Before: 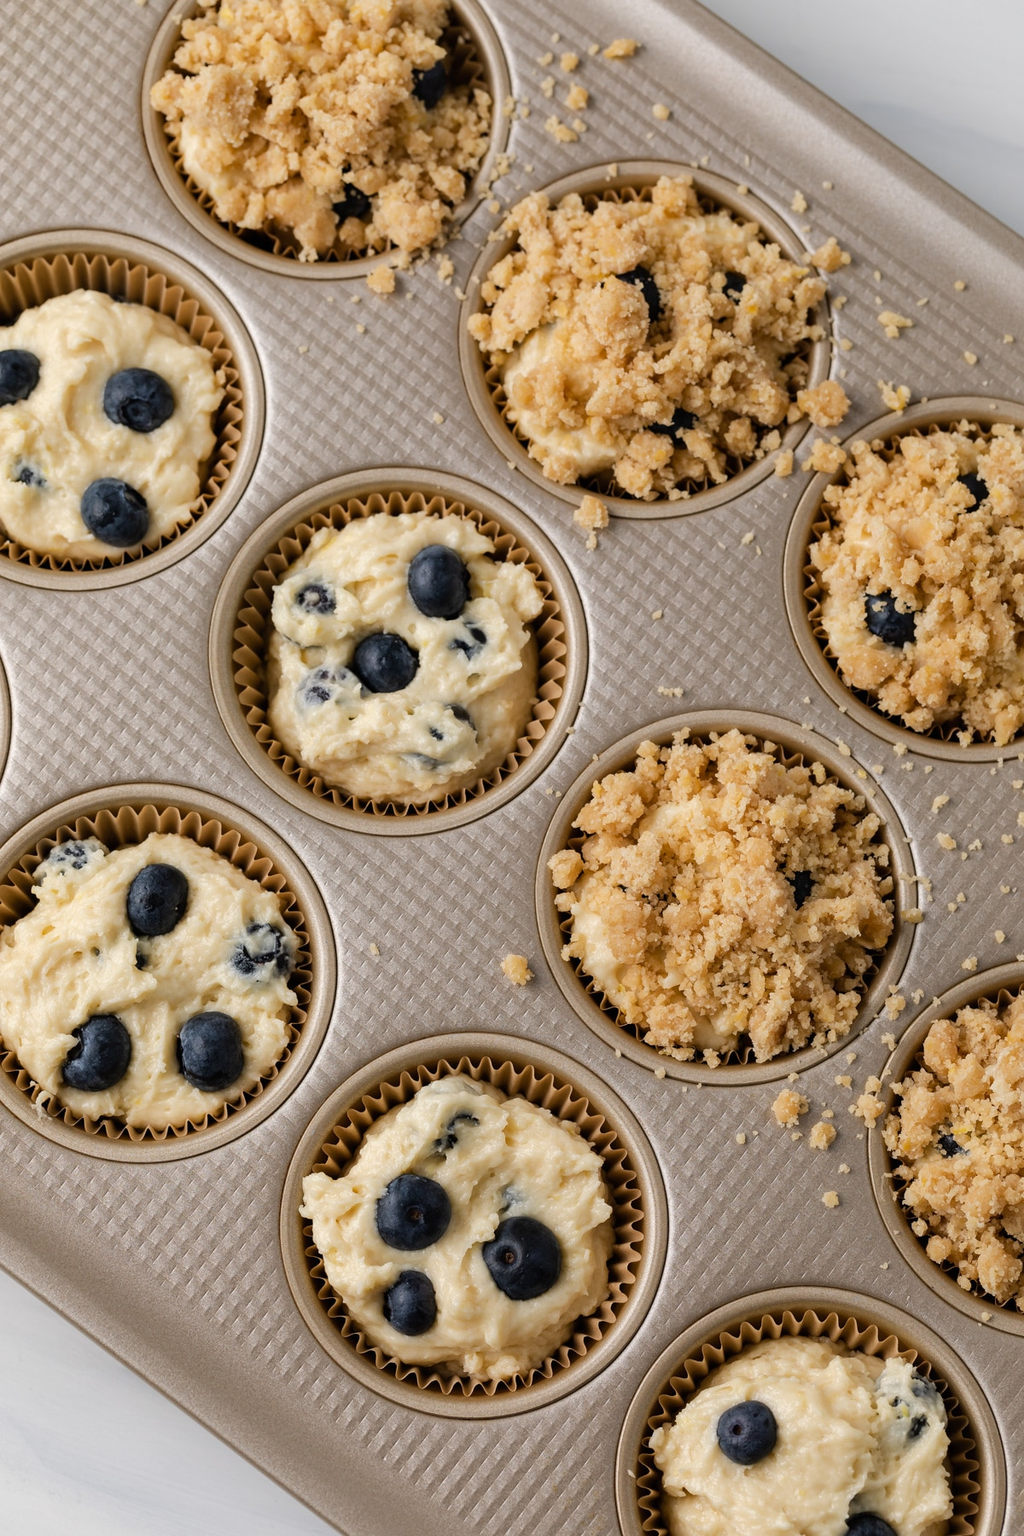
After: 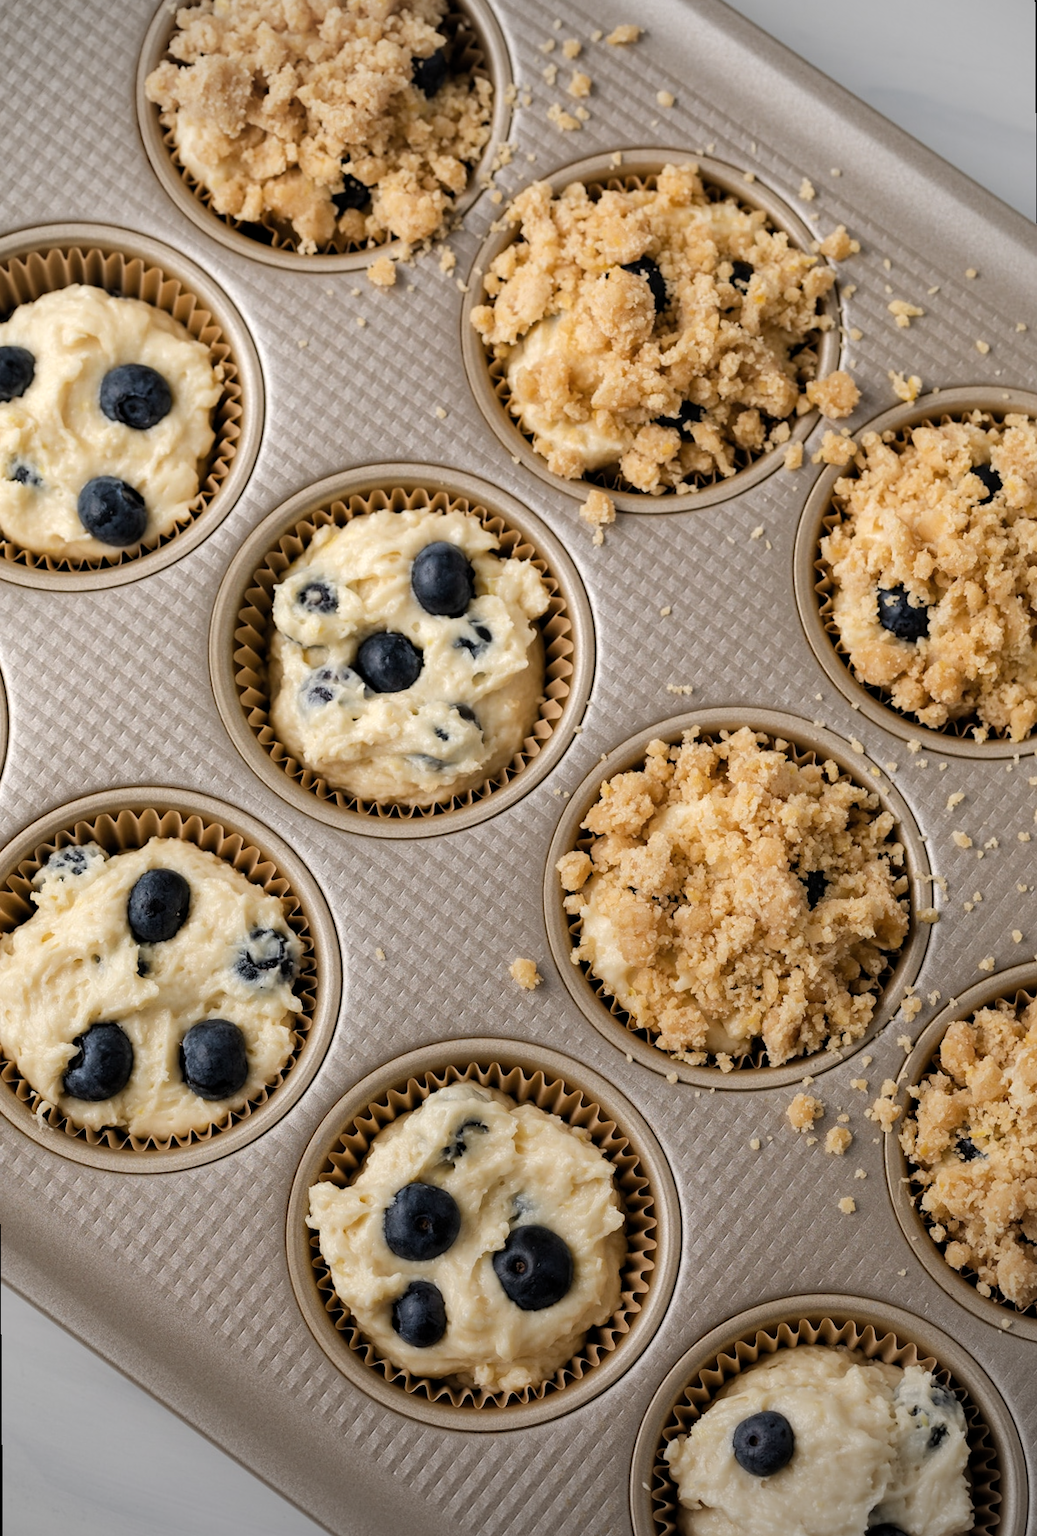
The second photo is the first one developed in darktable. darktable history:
rotate and perspective: rotation -0.45°, automatic cropping original format, crop left 0.008, crop right 0.992, crop top 0.012, crop bottom 0.988
vignetting: unbound false
graduated density: rotation -180°, offset 24.95
contrast brightness saturation: saturation -0.05
levels: levels [0.016, 0.484, 0.953]
